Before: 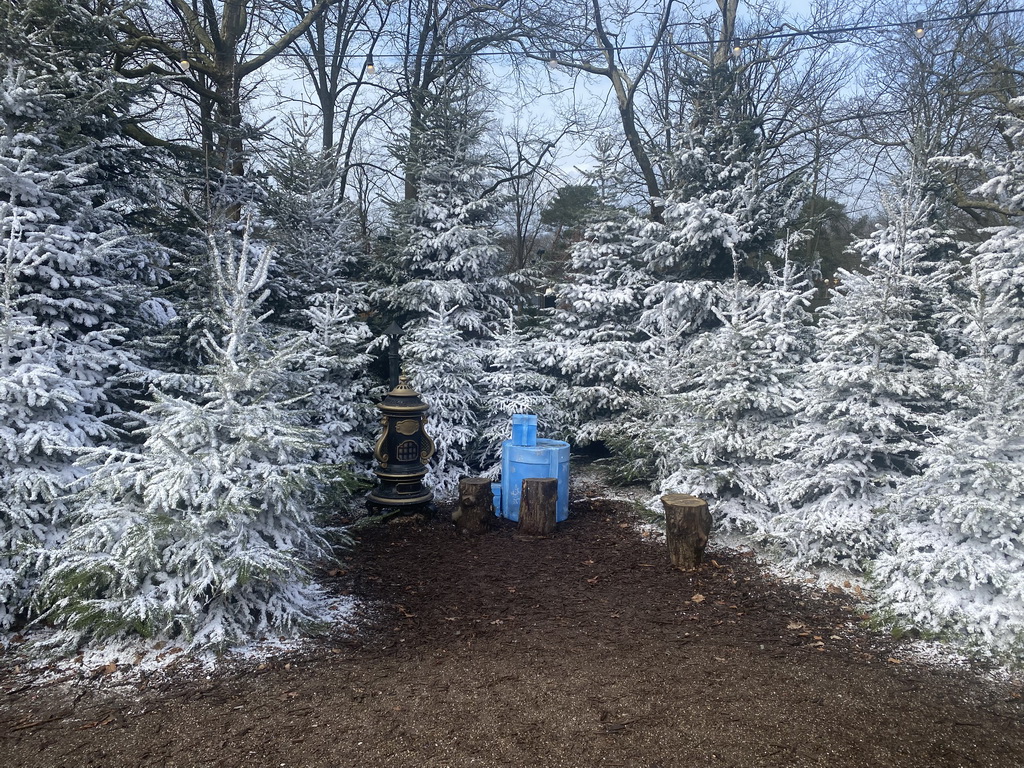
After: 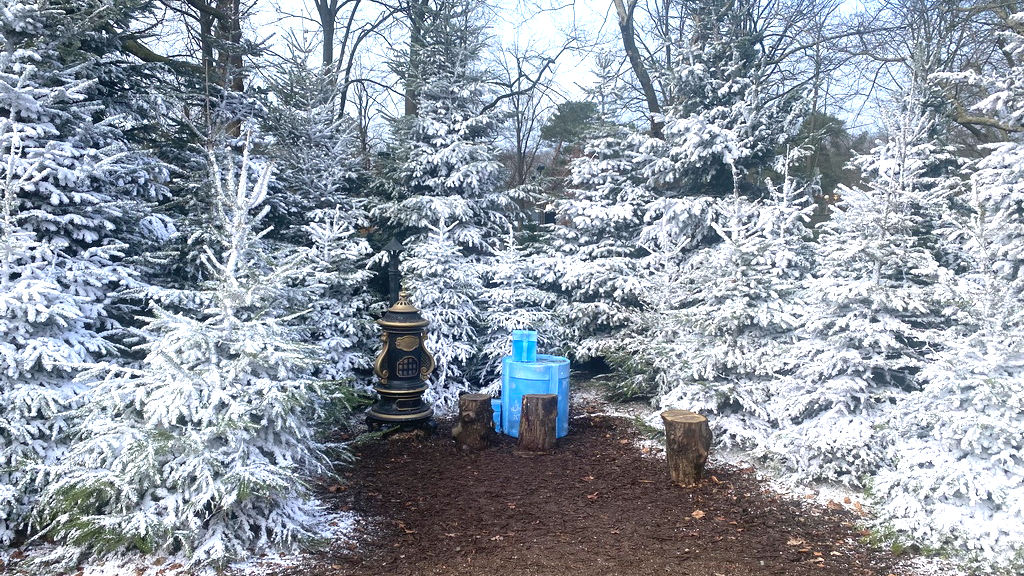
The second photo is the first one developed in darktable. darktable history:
crop: top 11.038%, bottom 13.962%
exposure: black level correction 0, exposure 0.877 EV, compensate exposure bias true, compensate highlight preservation false
white balance: red 1.004, blue 1.024
